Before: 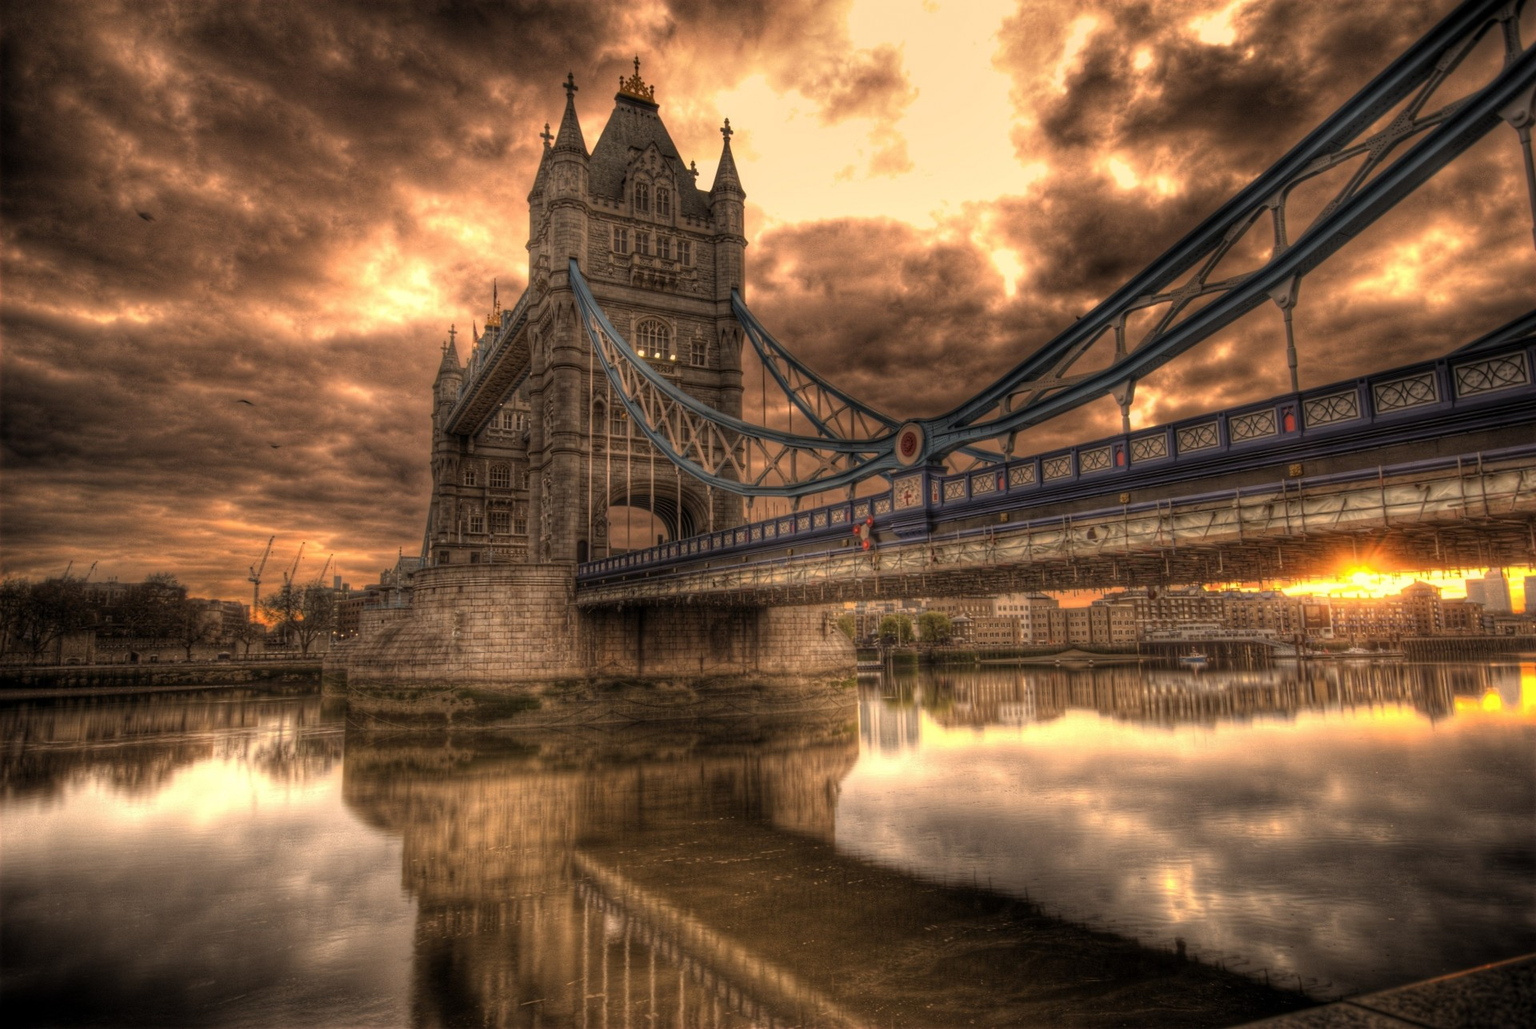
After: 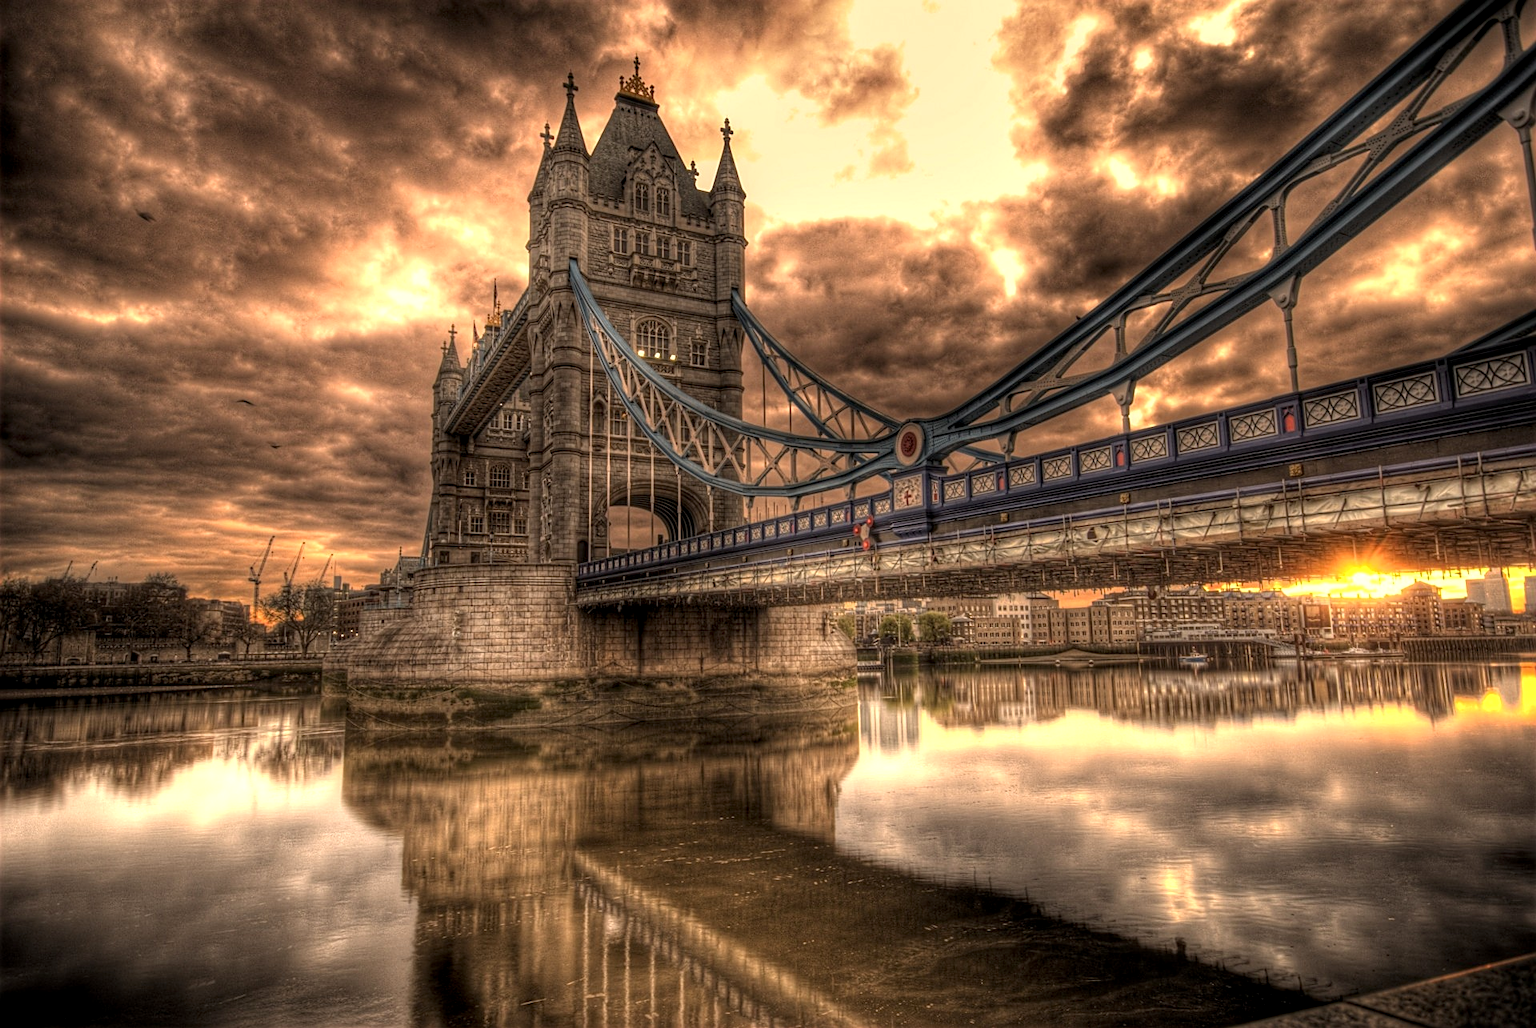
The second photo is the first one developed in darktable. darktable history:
sharpen: on, module defaults
exposure: exposure 0.227 EV, compensate exposure bias true, compensate highlight preservation false
local contrast: detail 130%
